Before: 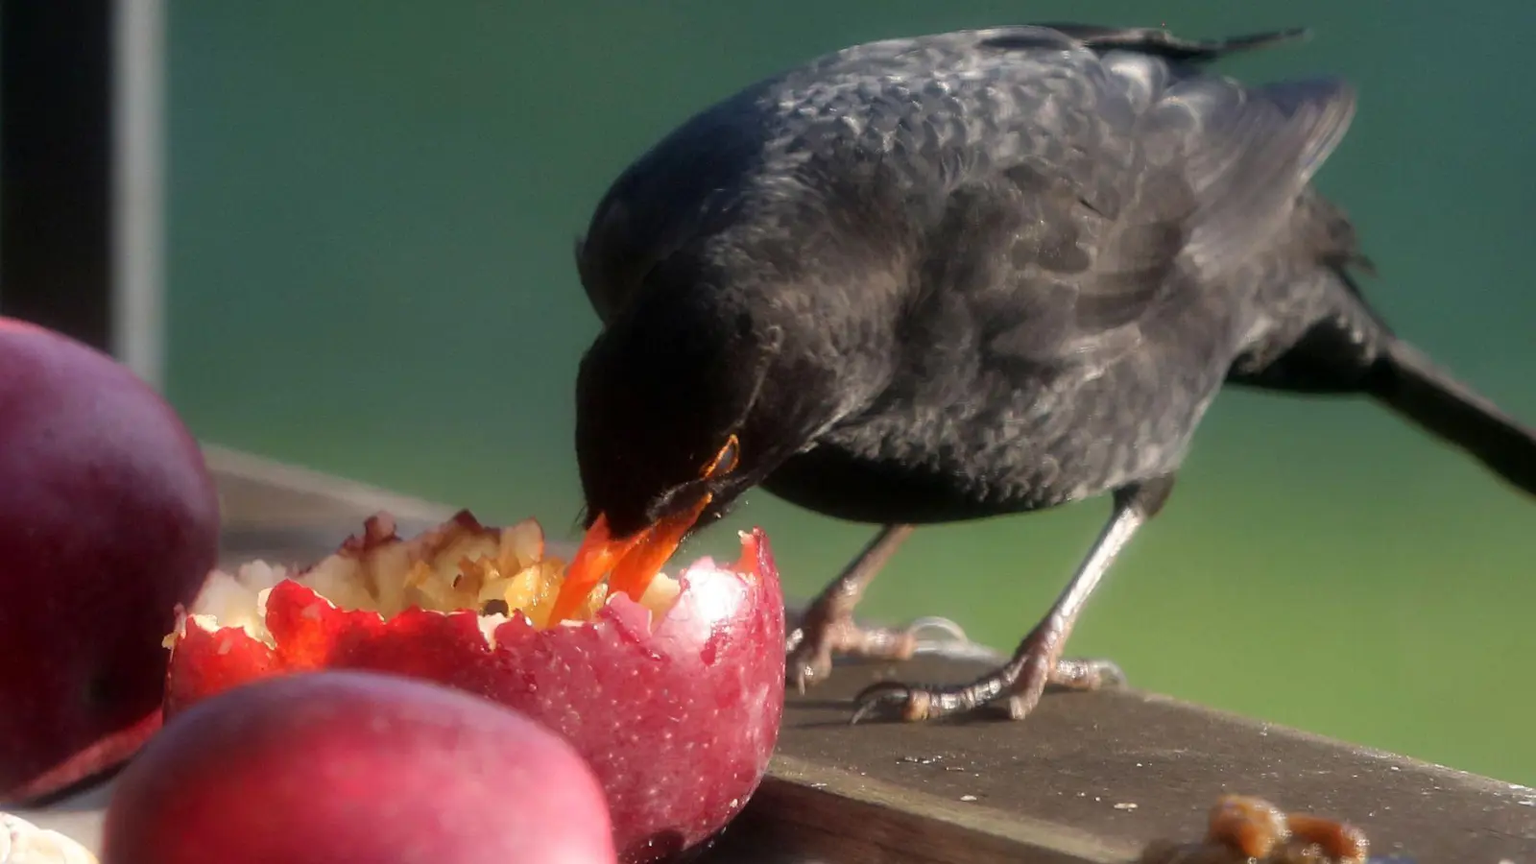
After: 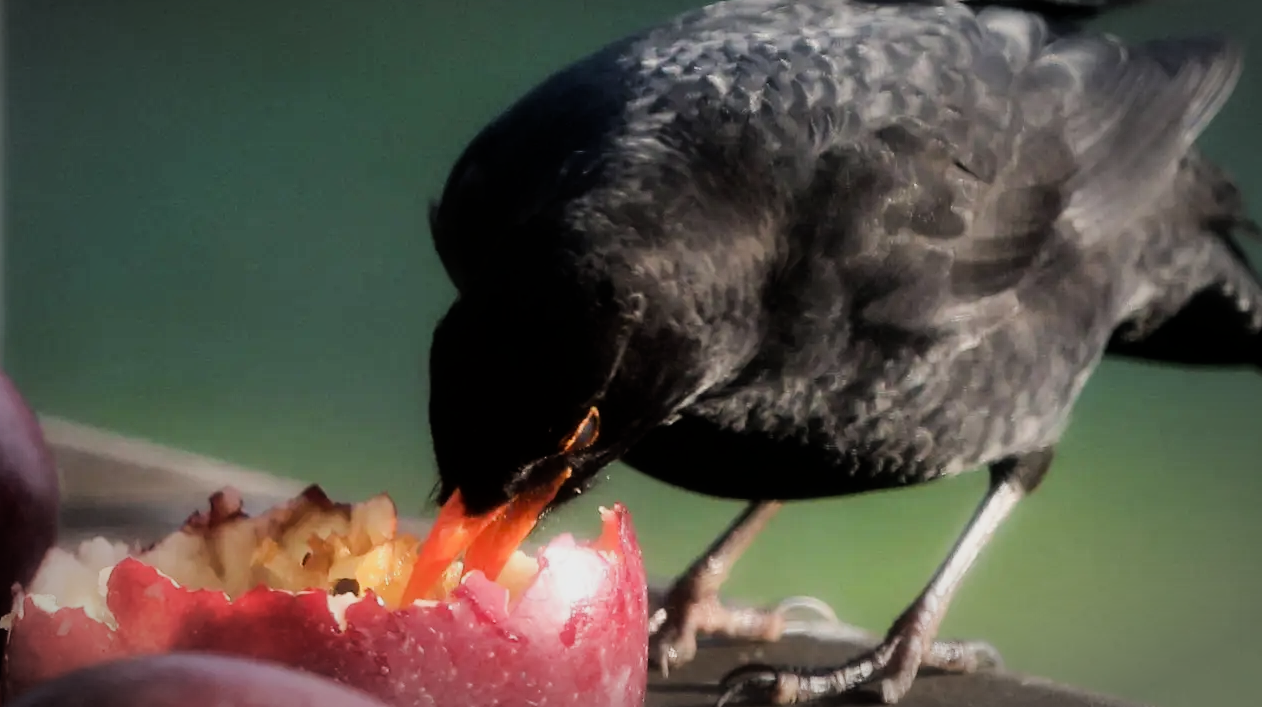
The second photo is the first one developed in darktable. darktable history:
crop and rotate: left 10.688%, top 5.142%, right 10.384%, bottom 16.206%
vignetting: center (-0.033, -0.036), automatic ratio true
tone equalizer: -8 EV -0.785 EV, -7 EV -0.684 EV, -6 EV -0.571 EV, -5 EV -0.387 EV, -3 EV 0.373 EV, -2 EV 0.6 EV, -1 EV 0.678 EV, +0 EV 0.751 EV, edges refinement/feathering 500, mask exposure compensation -1.57 EV, preserve details no
filmic rgb: black relative exposure -7.65 EV, white relative exposure 4.56 EV, hardness 3.61
